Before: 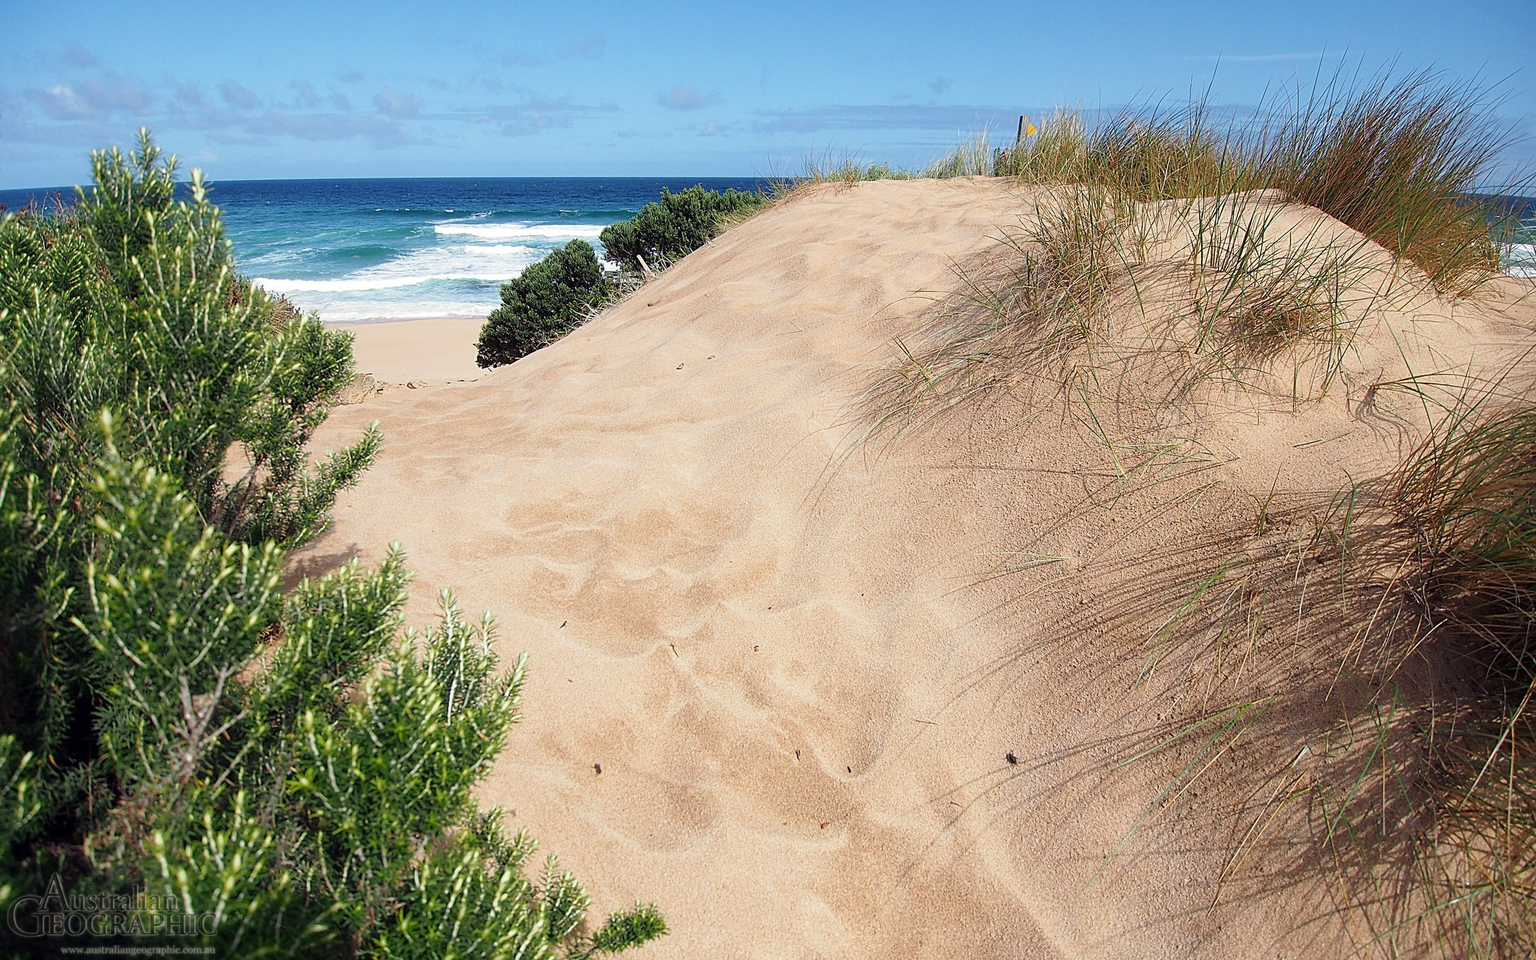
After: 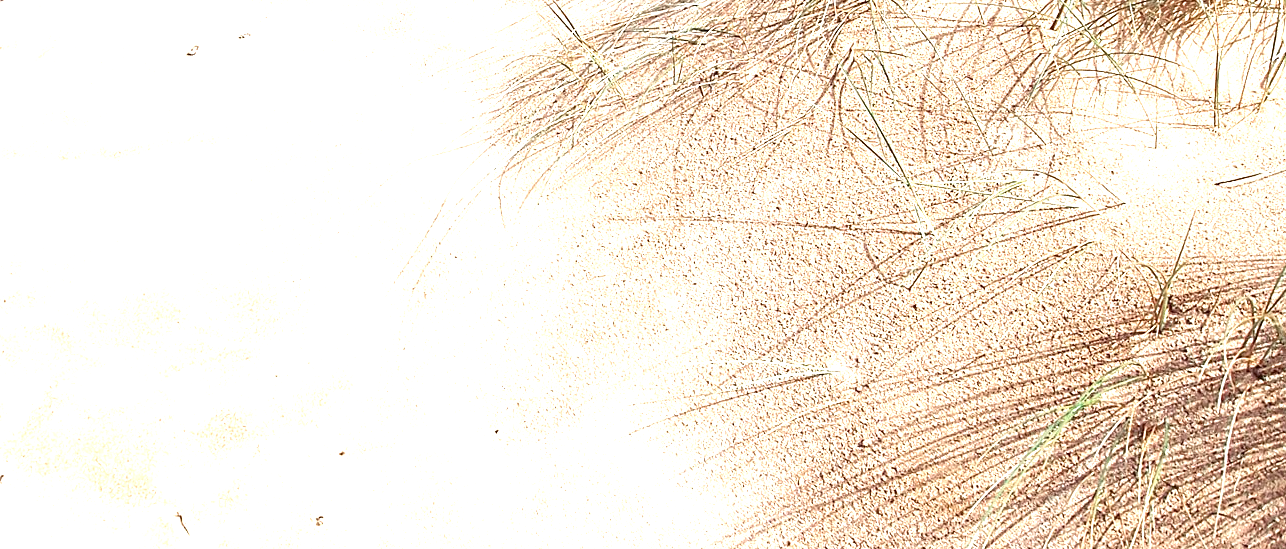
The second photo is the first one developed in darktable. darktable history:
color zones: curves: ch0 [(0, 0.5) (0.125, 0.4) (0.25, 0.5) (0.375, 0.4) (0.5, 0.4) (0.625, 0.35) (0.75, 0.35) (0.875, 0.5)]; ch1 [(0, 0.35) (0.125, 0.45) (0.25, 0.35) (0.375, 0.35) (0.5, 0.35) (0.625, 0.35) (0.75, 0.45) (0.875, 0.35)]; ch2 [(0, 0.6) (0.125, 0.5) (0.25, 0.5) (0.375, 0.6) (0.5, 0.6) (0.625, 0.5) (0.75, 0.5) (0.875, 0.5)]
crop: left 36.77%, top 35.021%, right 12.974%, bottom 30.621%
exposure: black level correction 0.001, exposure 1.819 EV, compensate highlight preservation false
